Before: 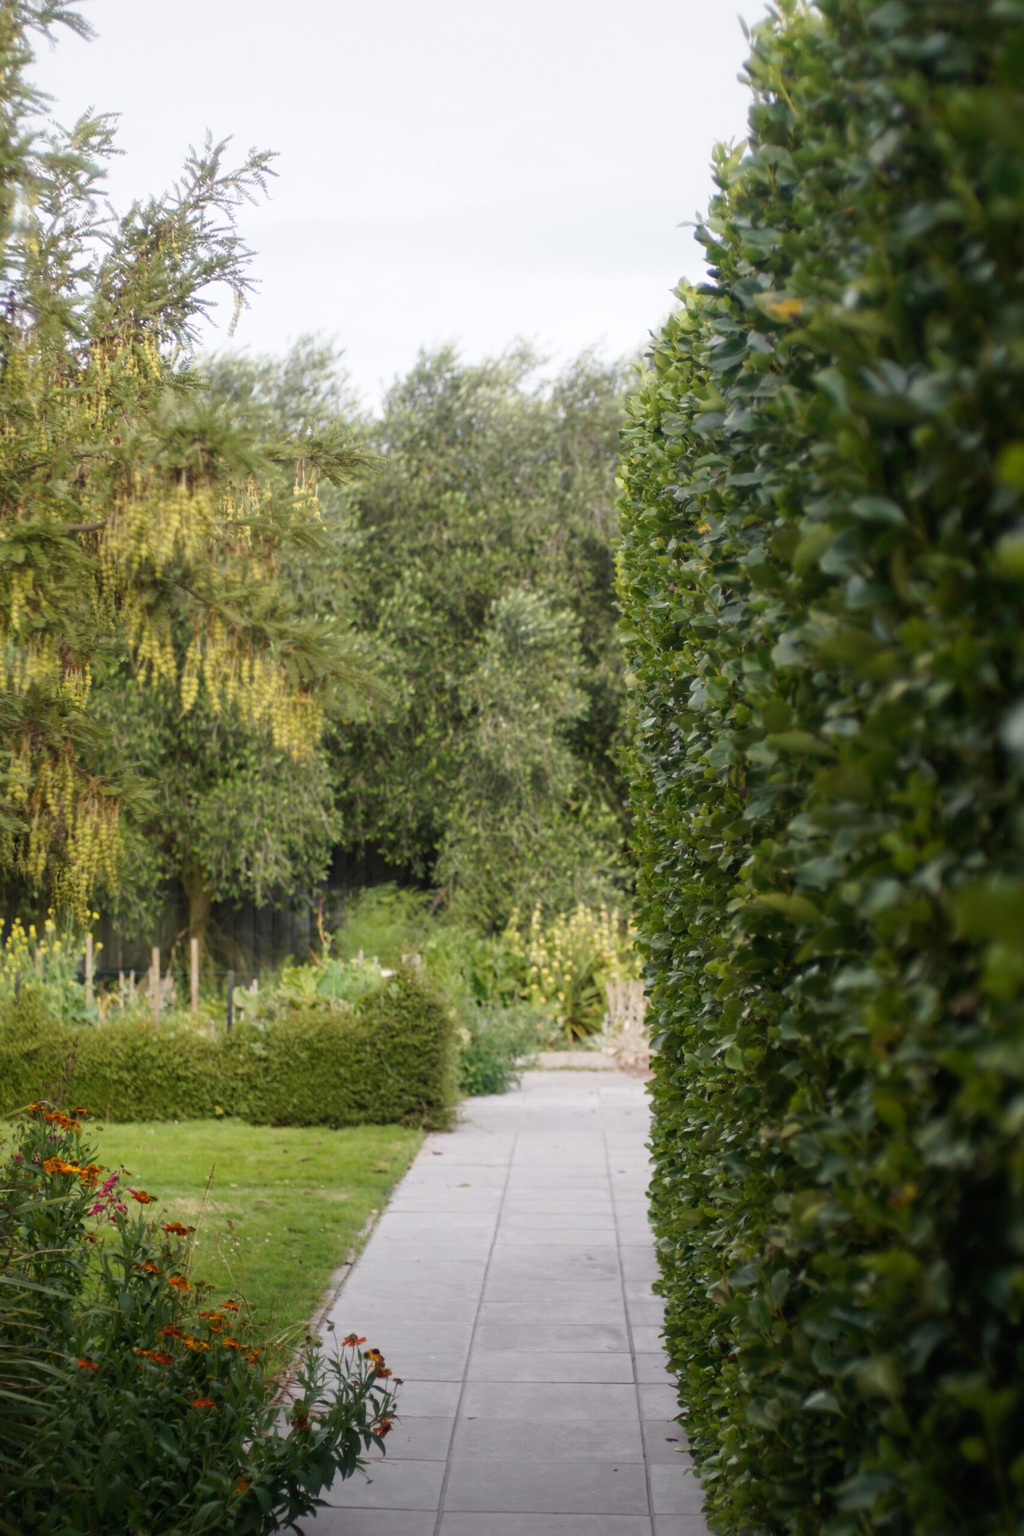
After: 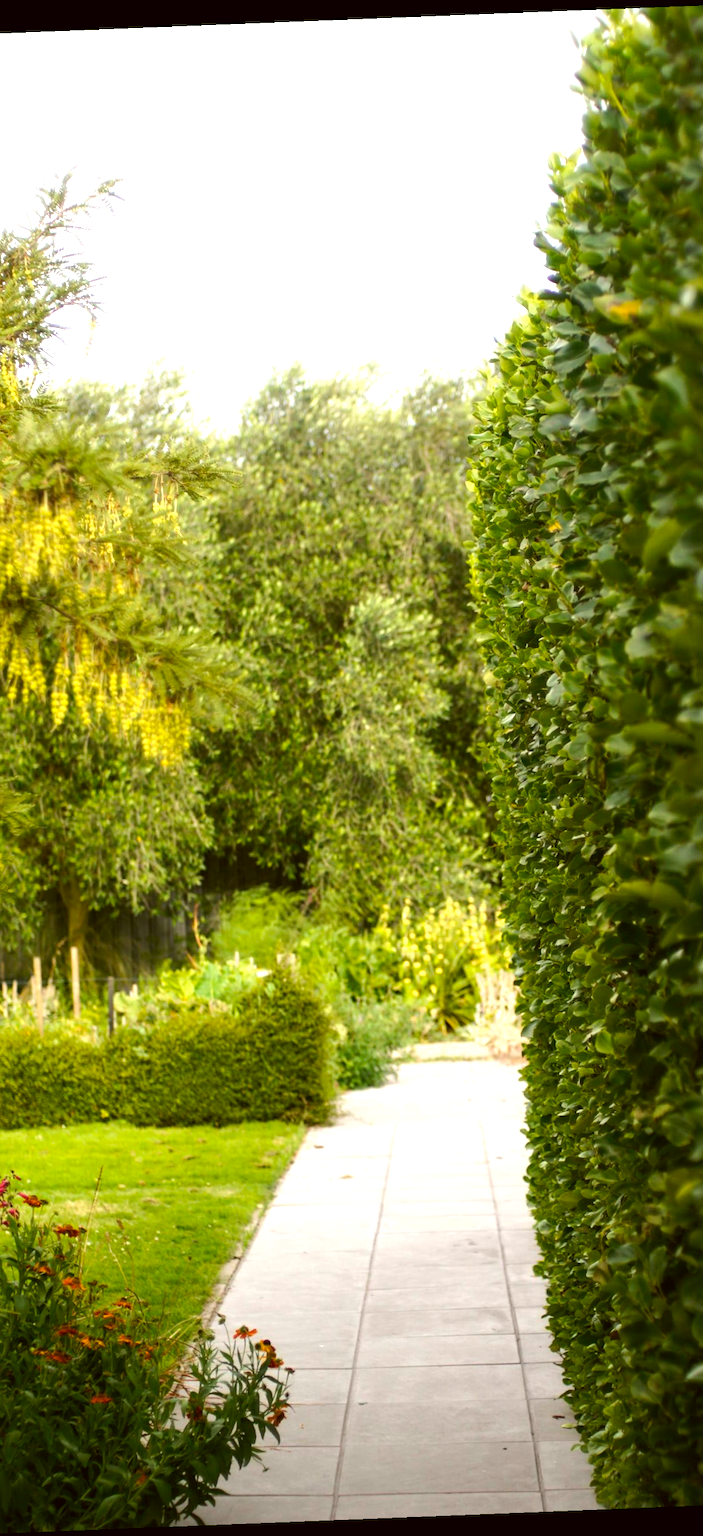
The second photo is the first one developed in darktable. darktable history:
color balance rgb: global vibrance 42.74%
crop and rotate: left 14.436%, right 18.898%
color correction: highlights a* -1.43, highlights b* 10.12, shadows a* 0.395, shadows b* 19.35
tone equalizer: -8 EV -0.417 EV, -7 EV -0.389 EV, -6 EV -0.333 EV, -5 EV -0.222 EV, -3 EV 0.222 EV, -2 EV 0.333 EV, -1 EV 0.389 EV, +0 EV 0.417 EV, edges refinement/feathering 500, mask exposure compensation -1.57 EV, preserve details no
rotate and perspective: rotation -2.29°, automatic cropping off
exposure: black level correction 0.001, exposure 0.5 EV, compensate exposure bias true, compensate highlight preservation false
